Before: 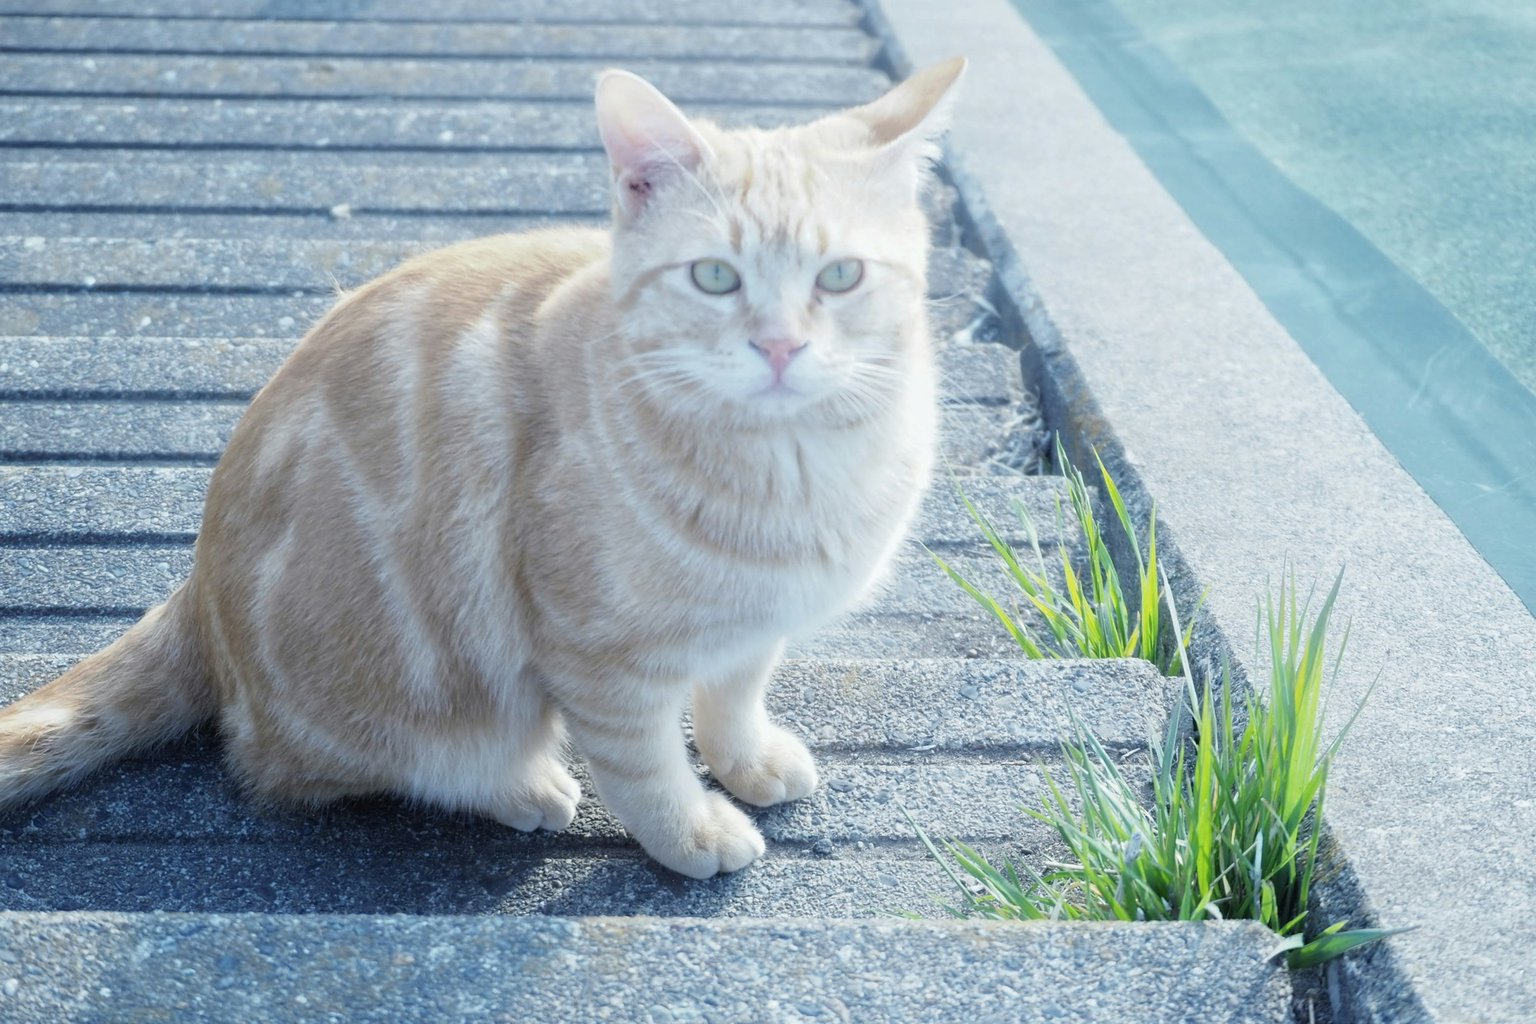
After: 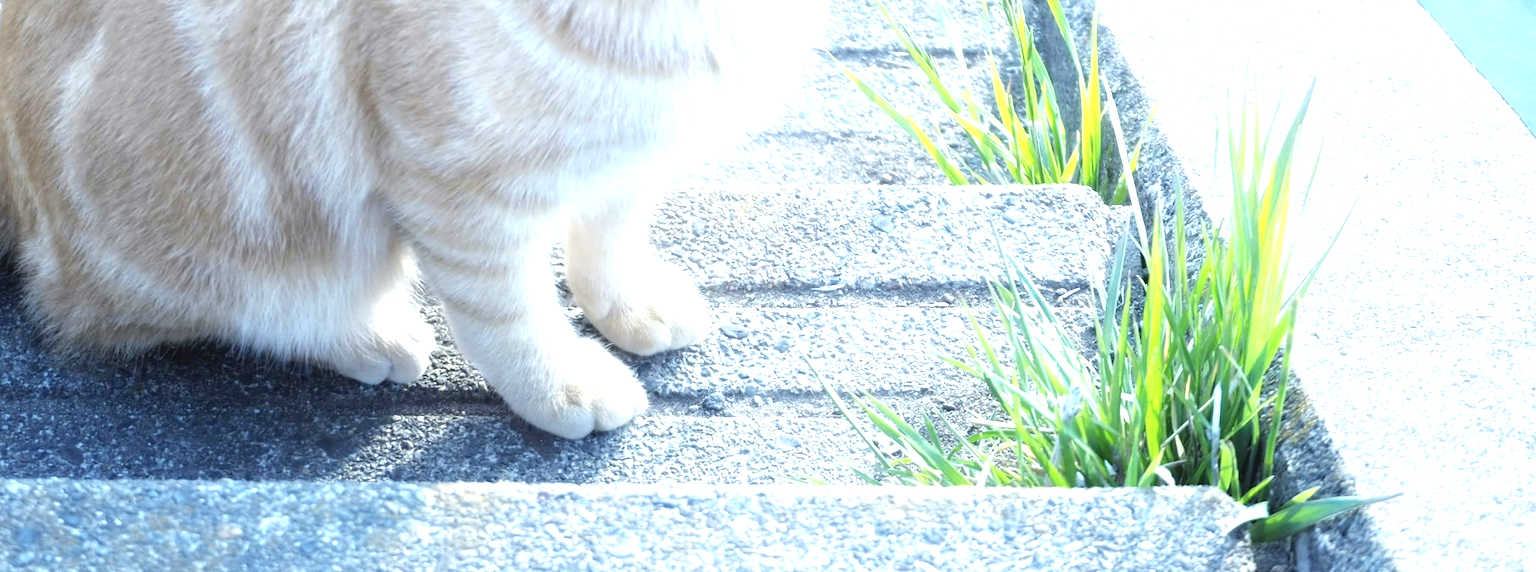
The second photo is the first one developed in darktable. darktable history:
crop and rotate: left 13.31%, top 48.72%, bottom 2.778%
exposure: exposure 0.999 EV, compensate exposure bias true, compensate highlight preservation false
